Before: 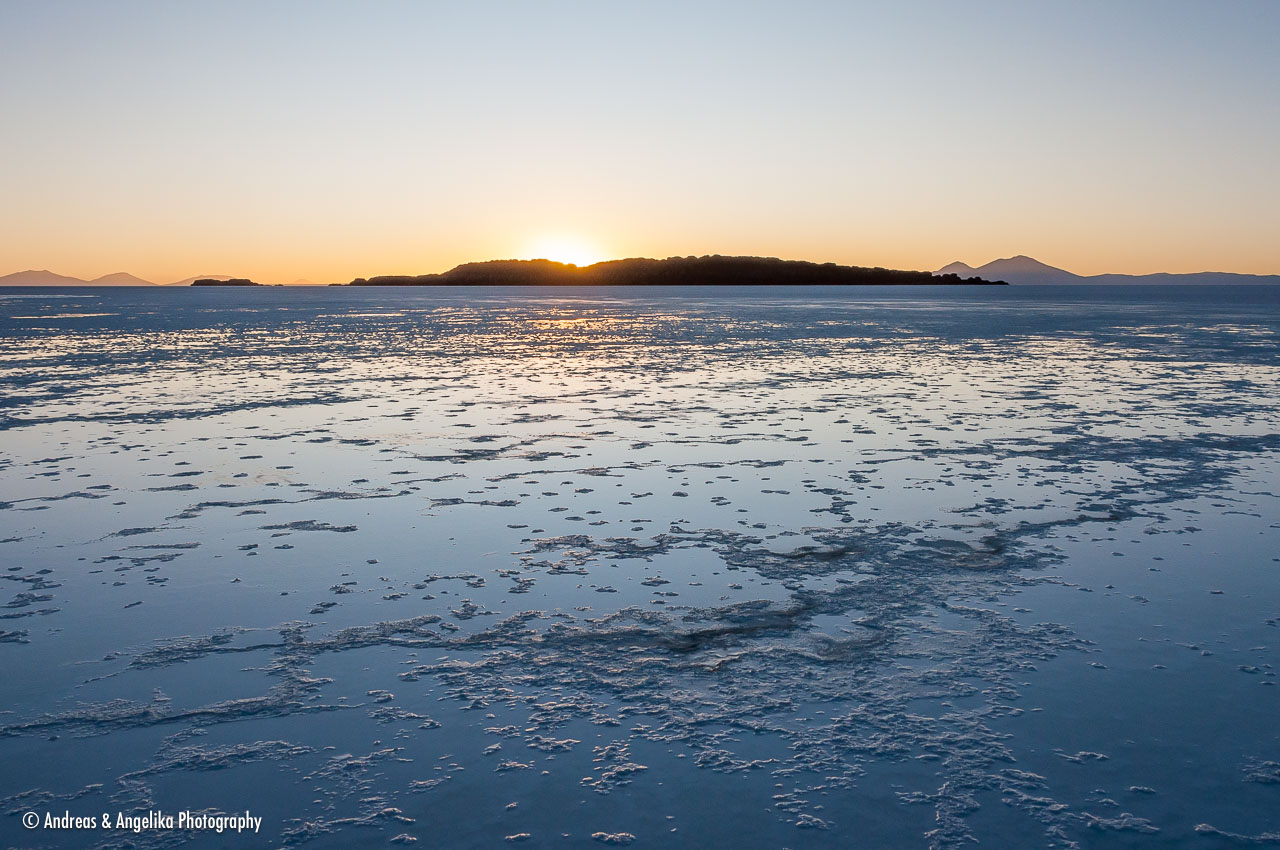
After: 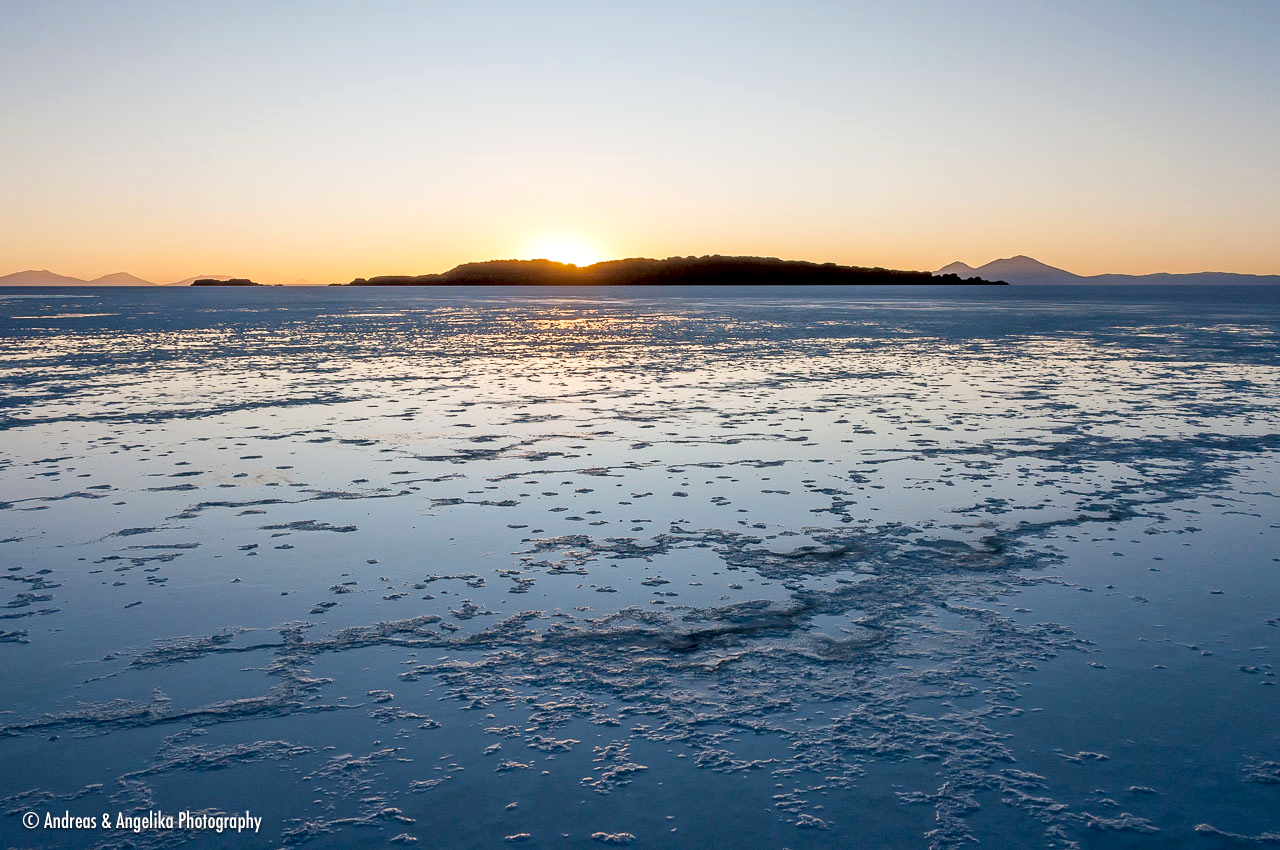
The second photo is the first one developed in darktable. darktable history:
exposure: black level correction 0.009, exposure 0.117 EV, compensate exposure bias true, compensate highlight preservation false
